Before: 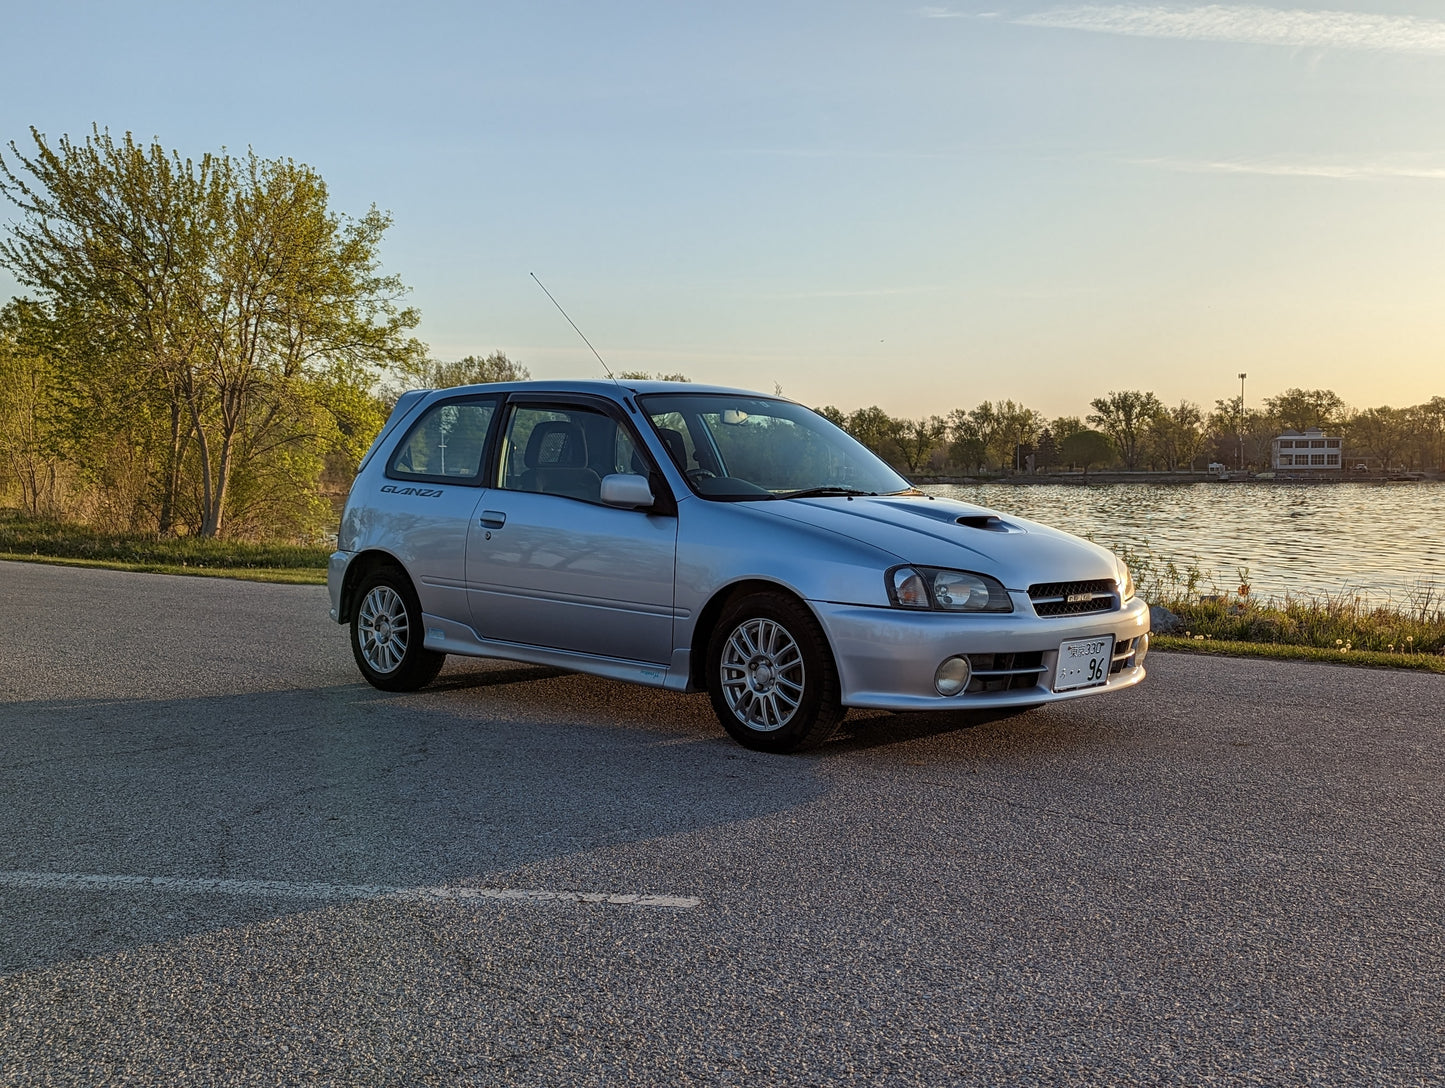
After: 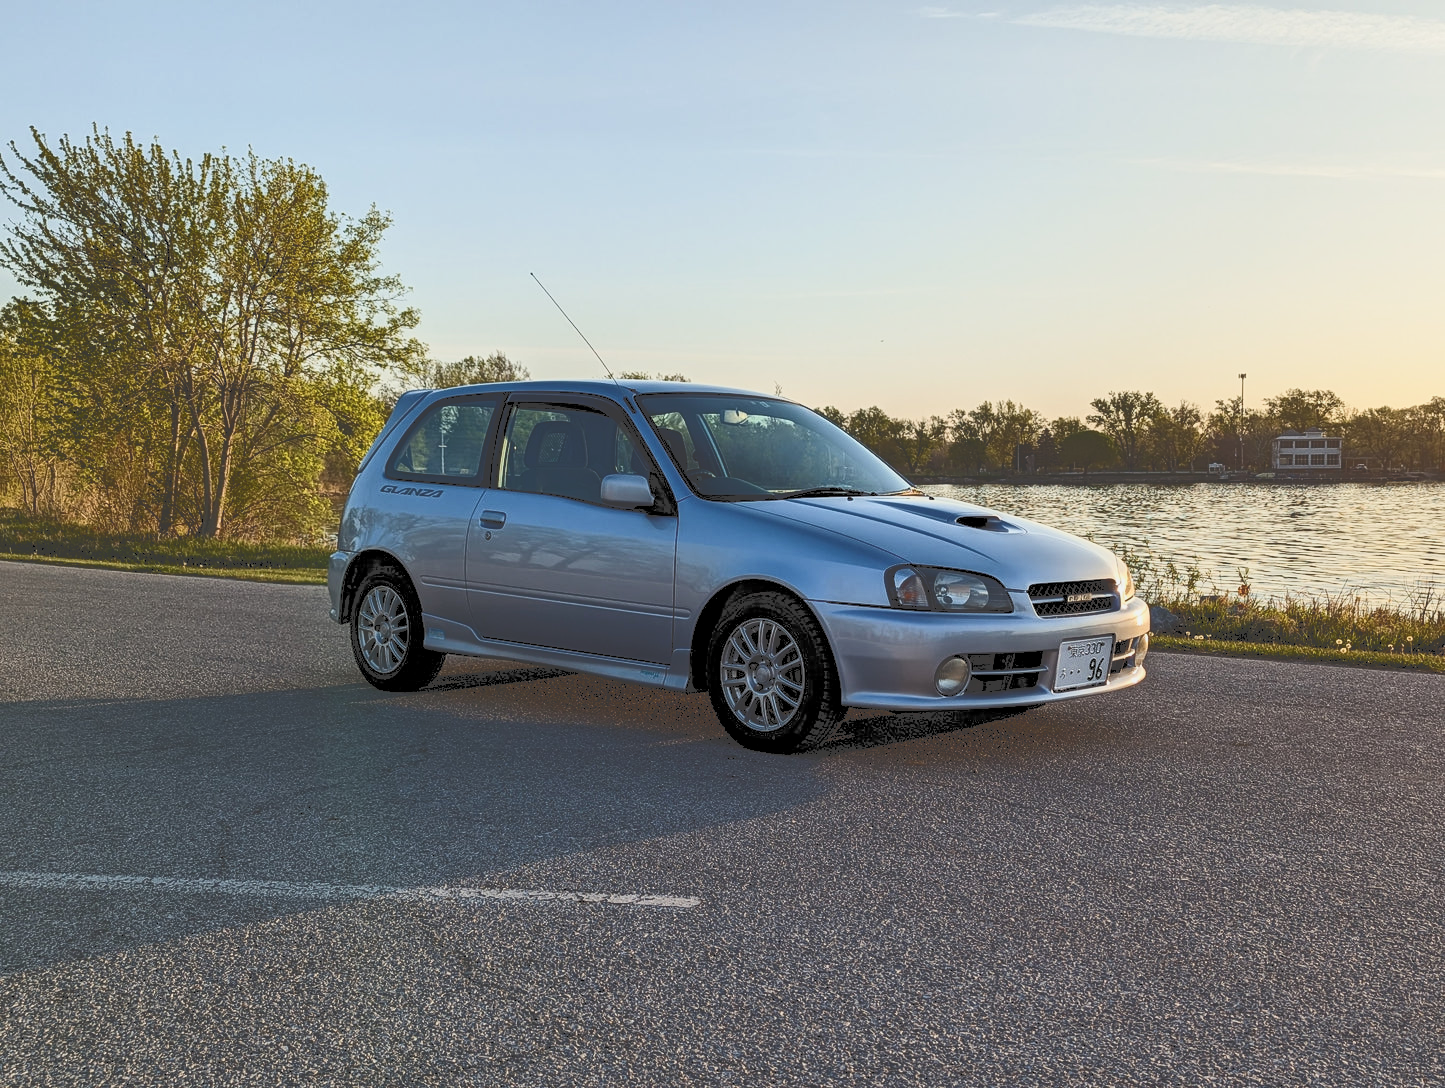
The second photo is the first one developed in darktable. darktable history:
tone curve: curves: ch0 [(0, 0) (0.003, 0.24) (0.011, 0.24) (0.025, 0.24) (0.044, 0.244) (0.069, 0.244) (0.1, 0.252) (0.136, 0.264) (0.177, 0.274) (0.224, 0.284) (0.277, 0.313) (0.335, 0.361) (0.399, 0.415) (0.468, 0.498) (0.543, 0.595) (0.623, 0.695) (0.709, 0.793) (0.801, 0.883) (0.898, 0.942) (1, 1)], color space Lab, independent channels, preserve colors none
filmic rgb: middle gray luminance 9.47%, black relative exposure -10.65 EV, white relative exposure 3.44 EV, target black luminance 0%, hardness 5.96, latitude 59.62%, contrast 1.09, highlights saturation mix 5.89%, shadows ↔ highlights balance 29.04%
